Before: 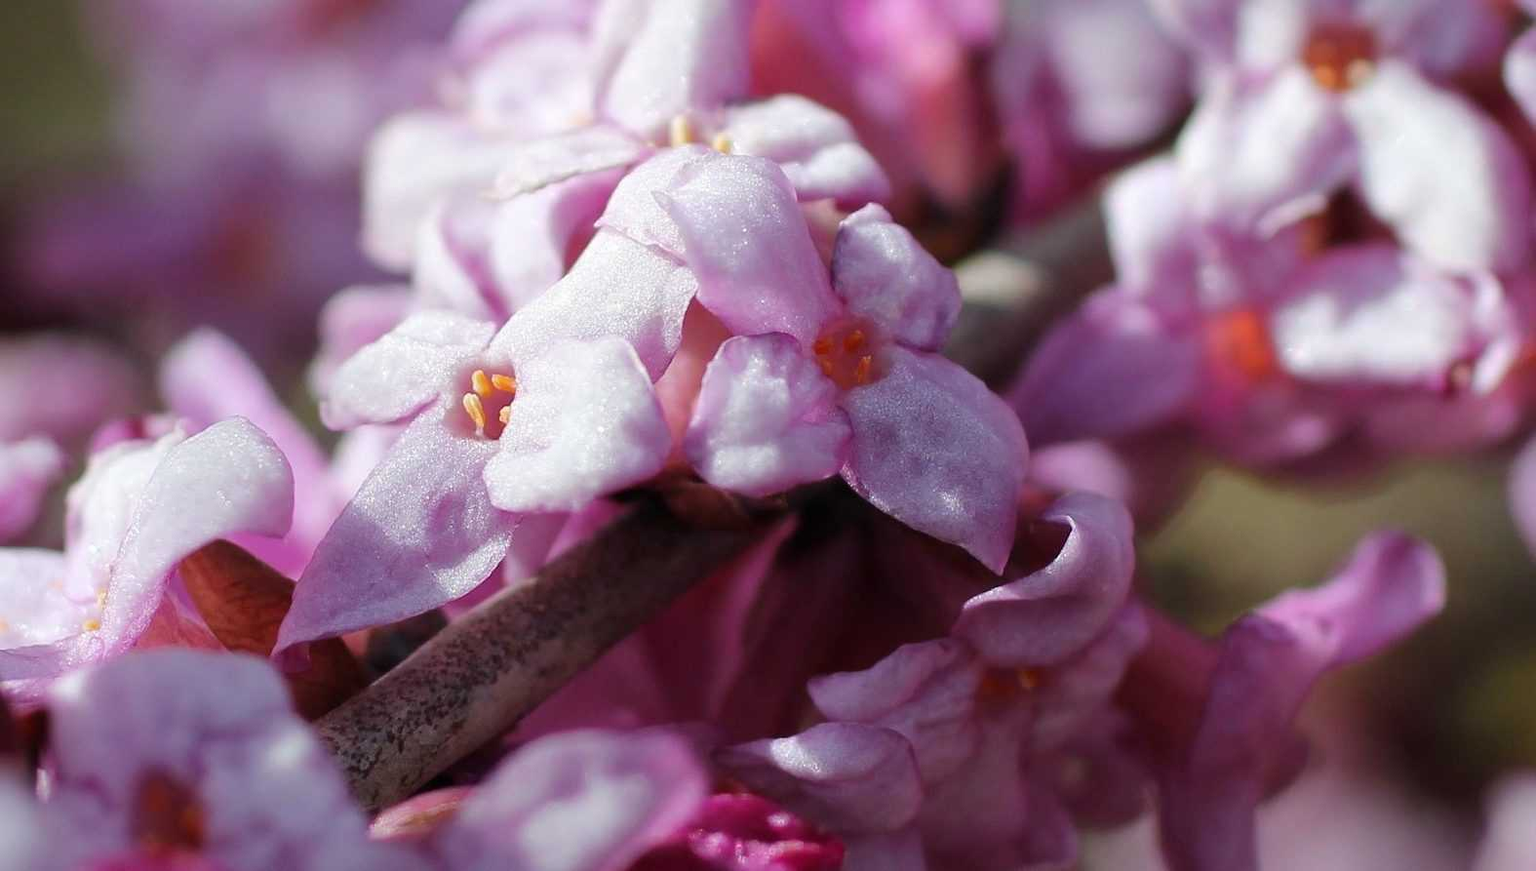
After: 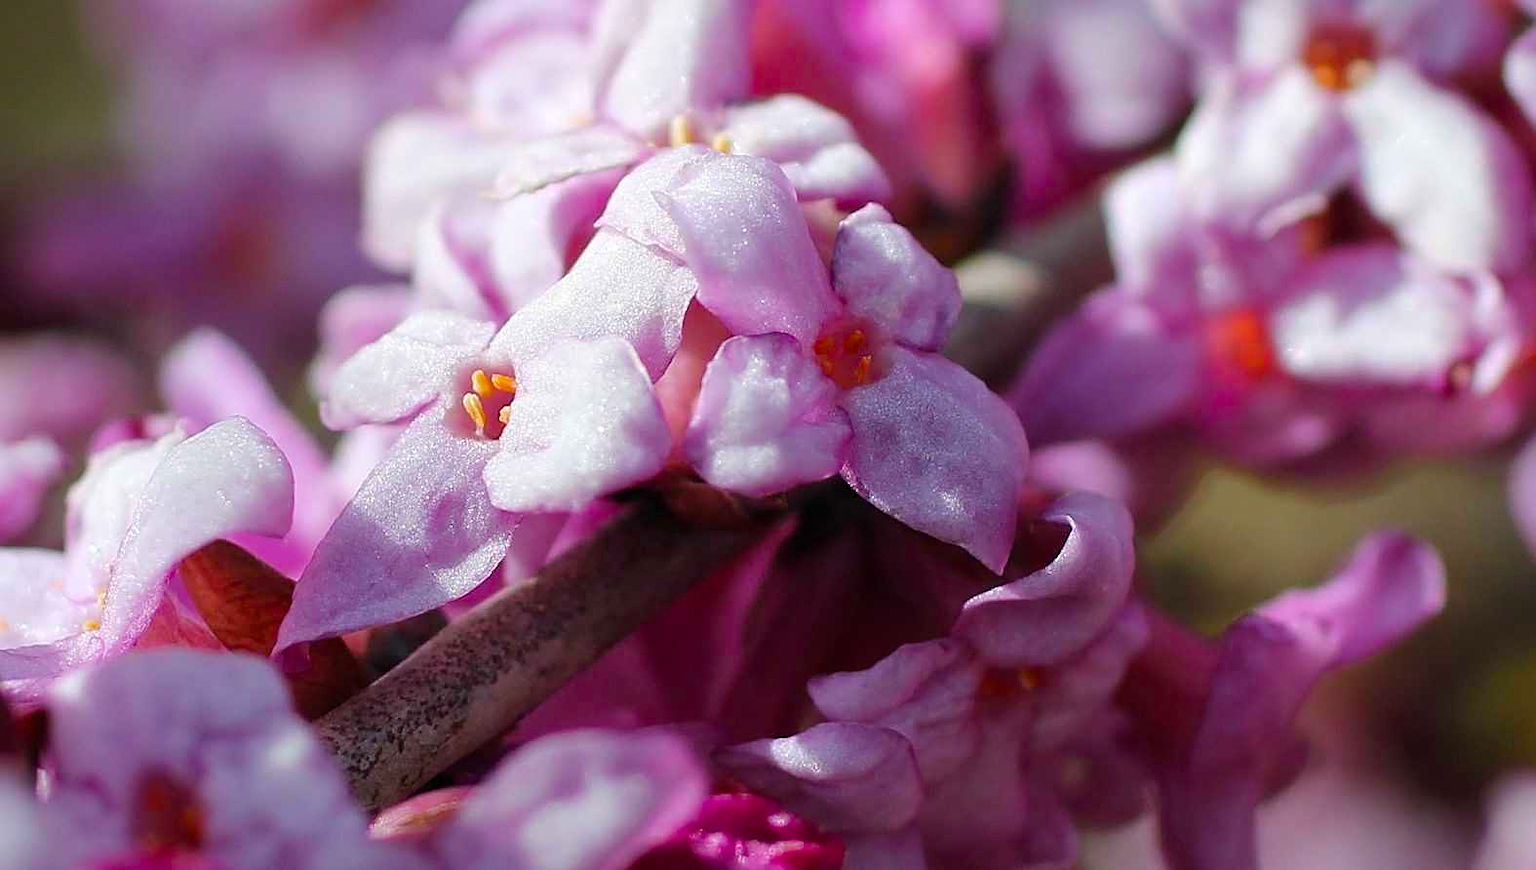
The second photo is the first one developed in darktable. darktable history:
color balance rgb: perceptual saturation grading › global saturation 25.866%, global vibrance 11.247%
sharpen: on, module defaults
